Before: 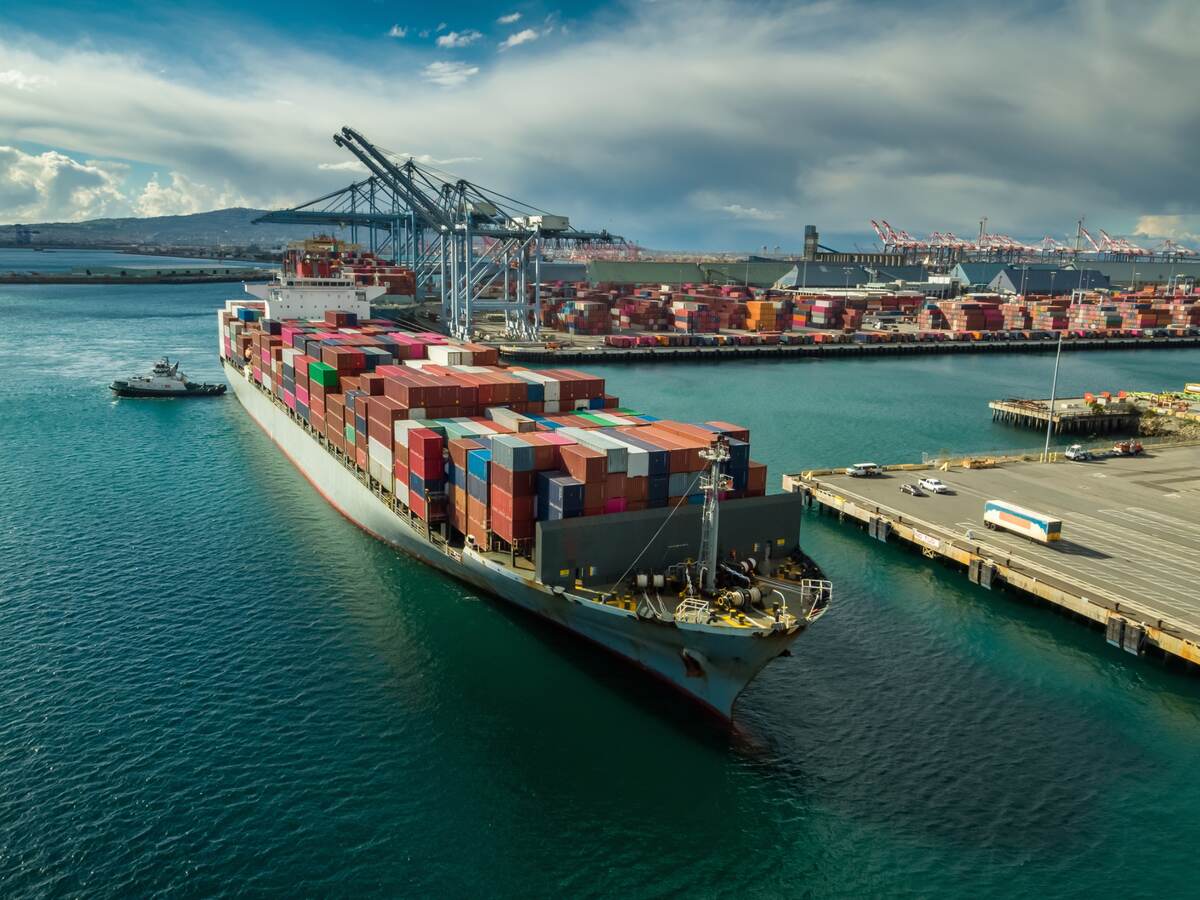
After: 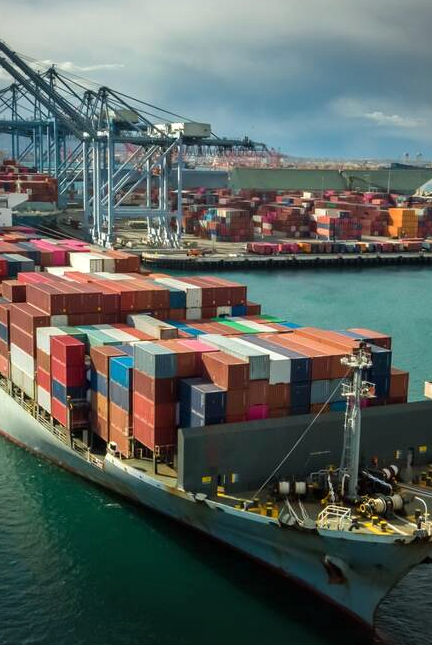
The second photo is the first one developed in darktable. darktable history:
crop and rotate: left 29.877%, top 10.399%, right 34.114%, bottom 17.889%
vignetting: fall-off radius 60.63%, center (-0.031, -0.036)
exposure: exposure 0.208 EV, compensate exposure bias true, compensate highlight preservation false
